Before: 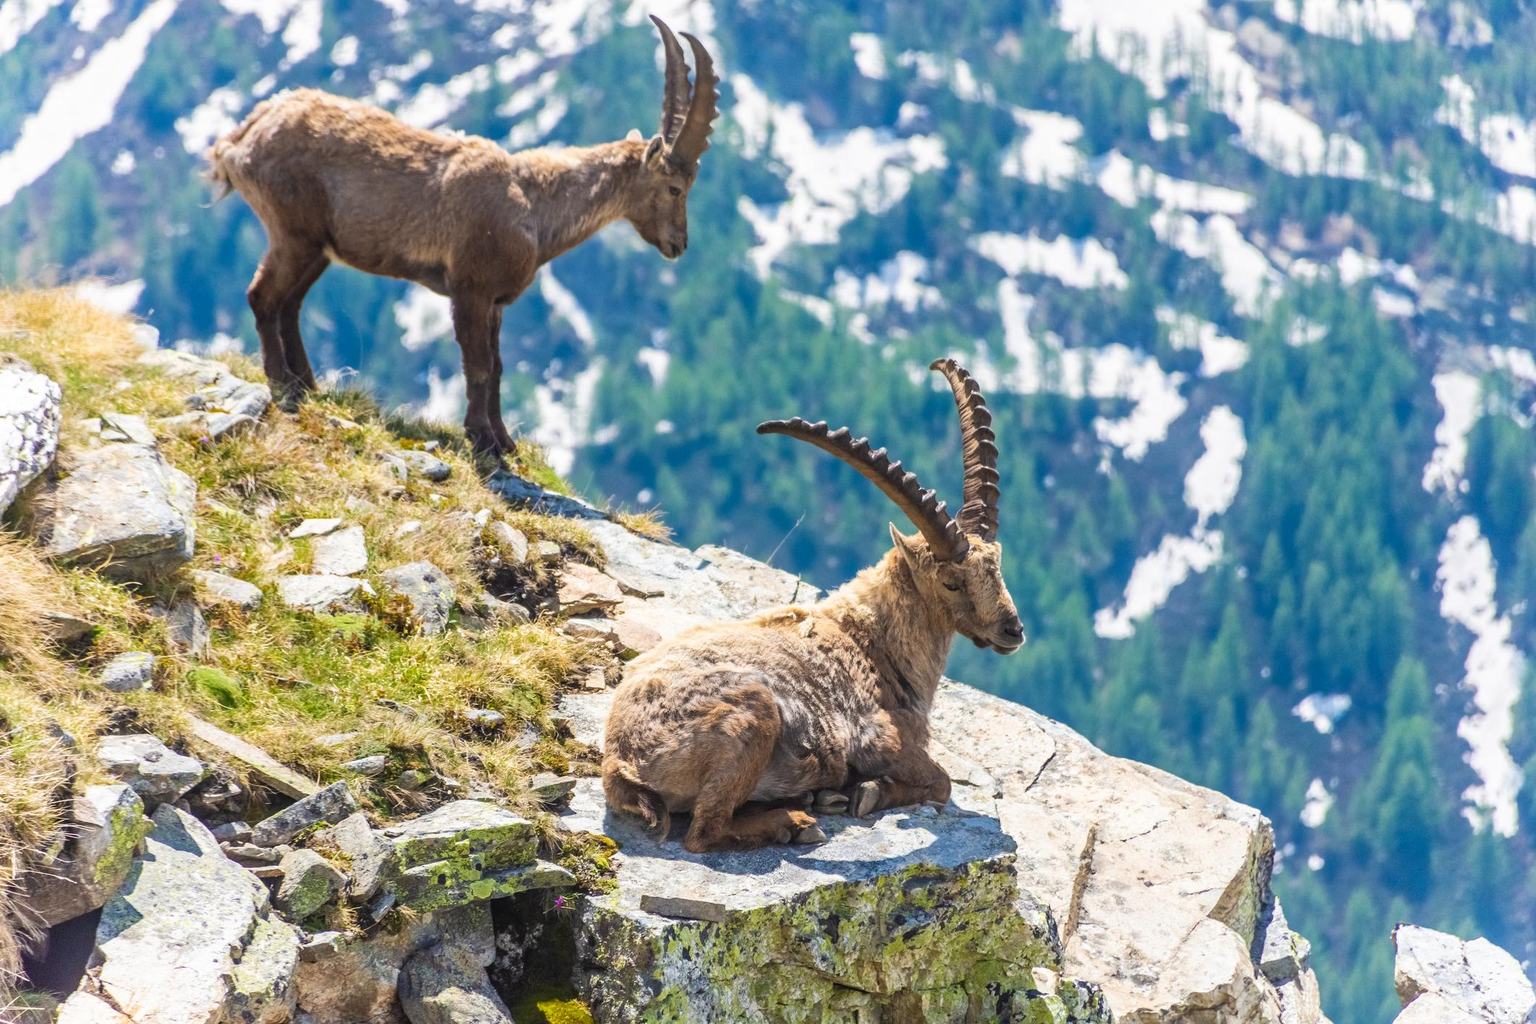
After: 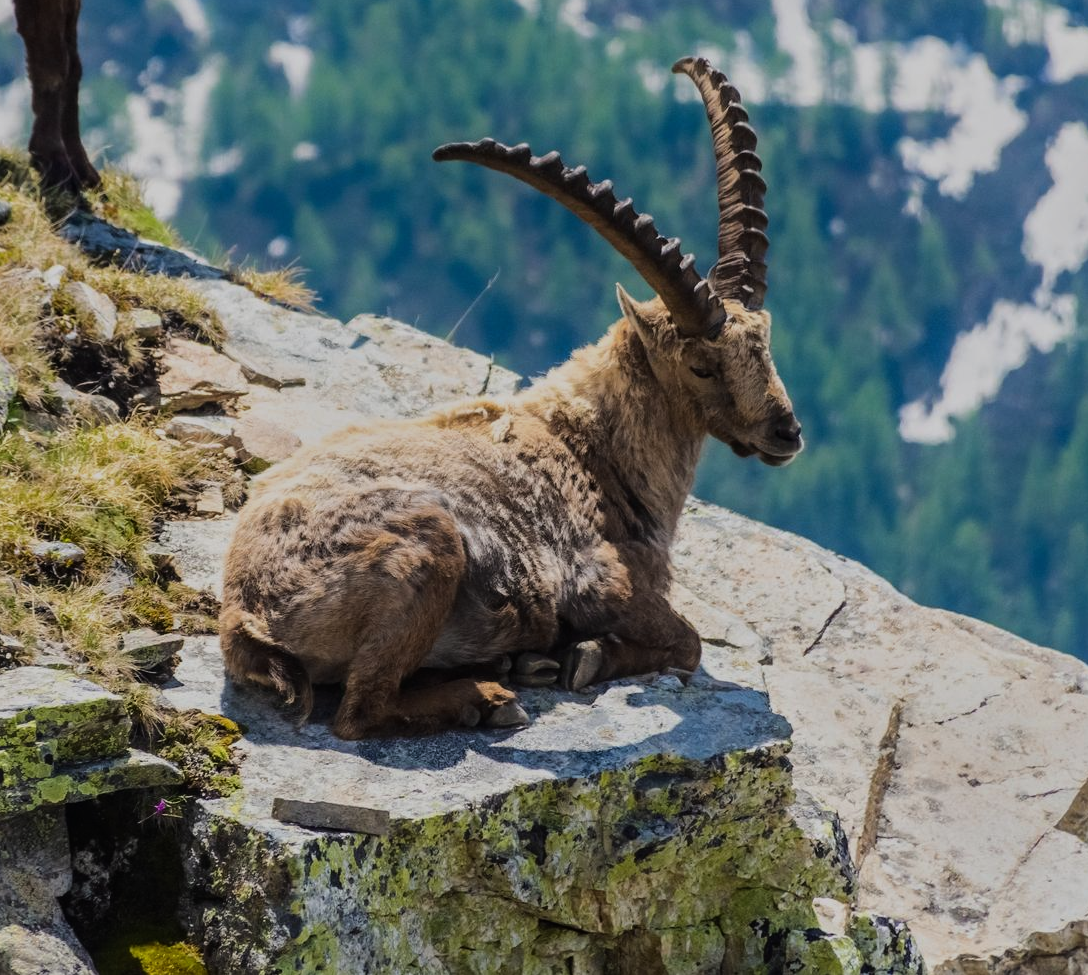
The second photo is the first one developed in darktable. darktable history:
tone equalizer: -7 EV 0.154 EV, -6 EV 0.577 EV, -5 EV 1.16 EV, -4 EV 1.34 EV, -3 EV 1.13 EV, -2 EV 0.6 EV, -1 EV 0.16 EV, smoothing diameter 2.06%, edges refinement/feathering 17.67, mask exposure compensation -1.57 EV, filter diffusion 5
exposure: exposure -2.034 EV, compensate exposure bias true, compensate highlight preservation false
crop and rotate: left 28.87%, top 31.005%, right 19.809%
shadows and highlights: shadows 5.13, soften with gaussian
